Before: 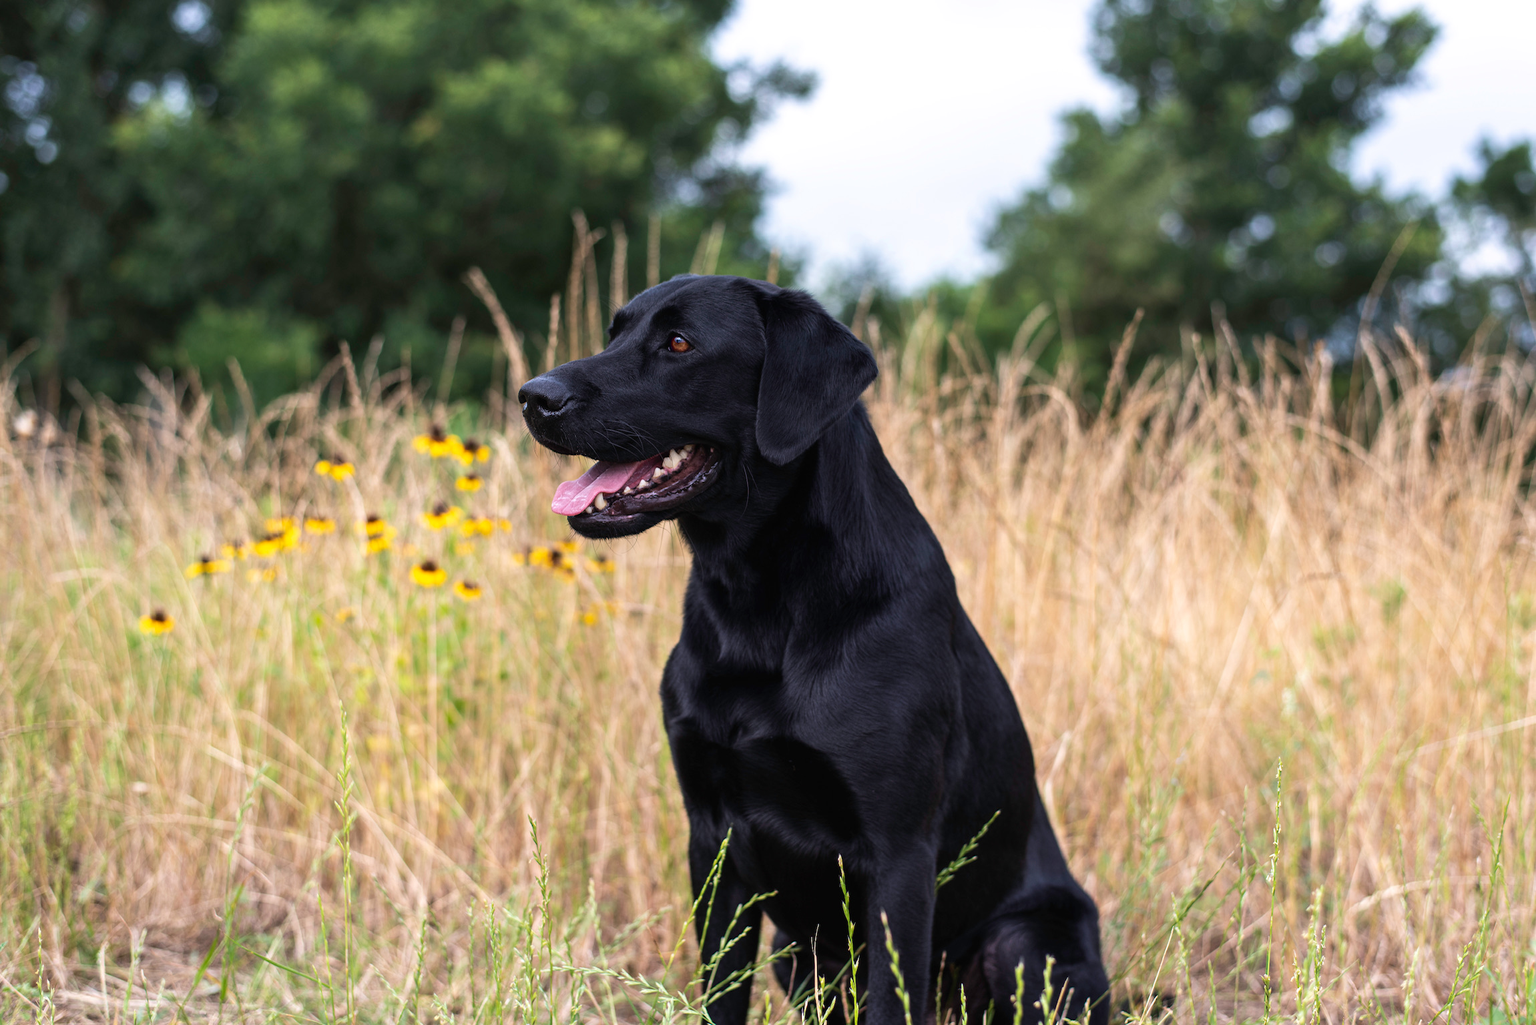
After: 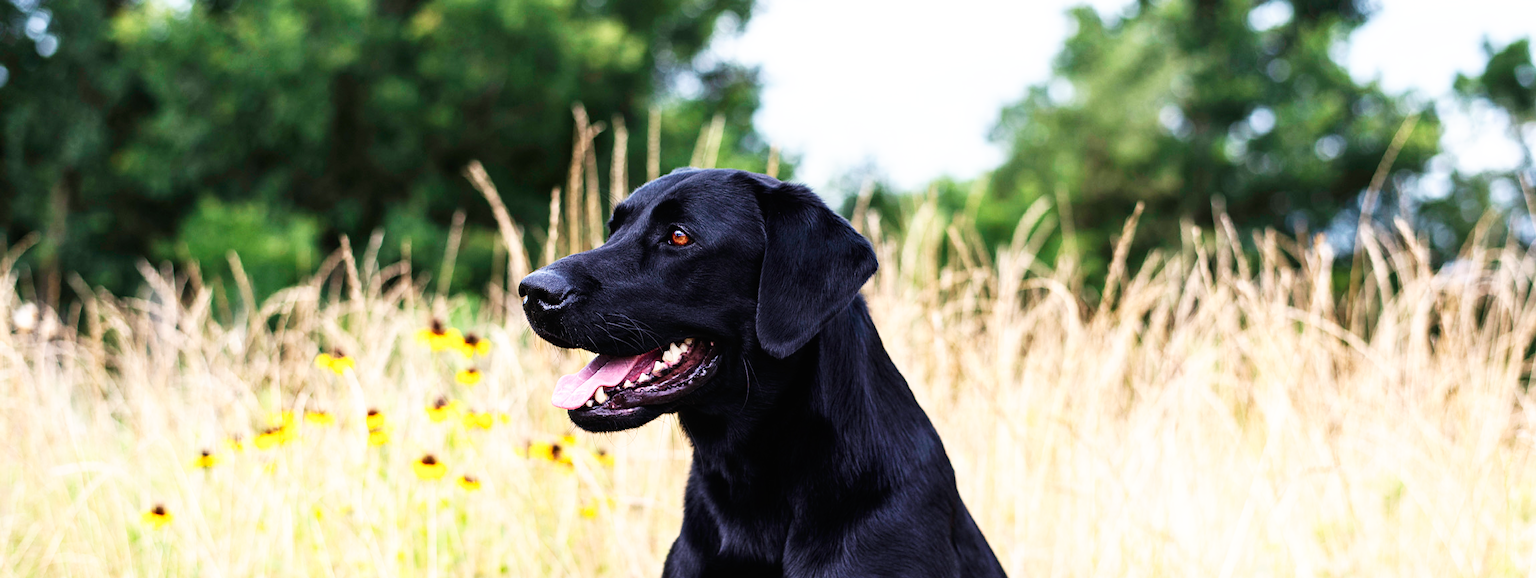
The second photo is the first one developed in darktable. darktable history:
base curve: curves: ch0 [(0, 0) (0.007, 0.004) (0.027, 0.03) (0.046, 0.07) (0.207, 0.54) (0.442, 0.872) (0.673, 0.972) (1, 1)], preserve colors none
crop and rotate: top 10.442%, bottom 33.125%
sharpen: amount 0.208
